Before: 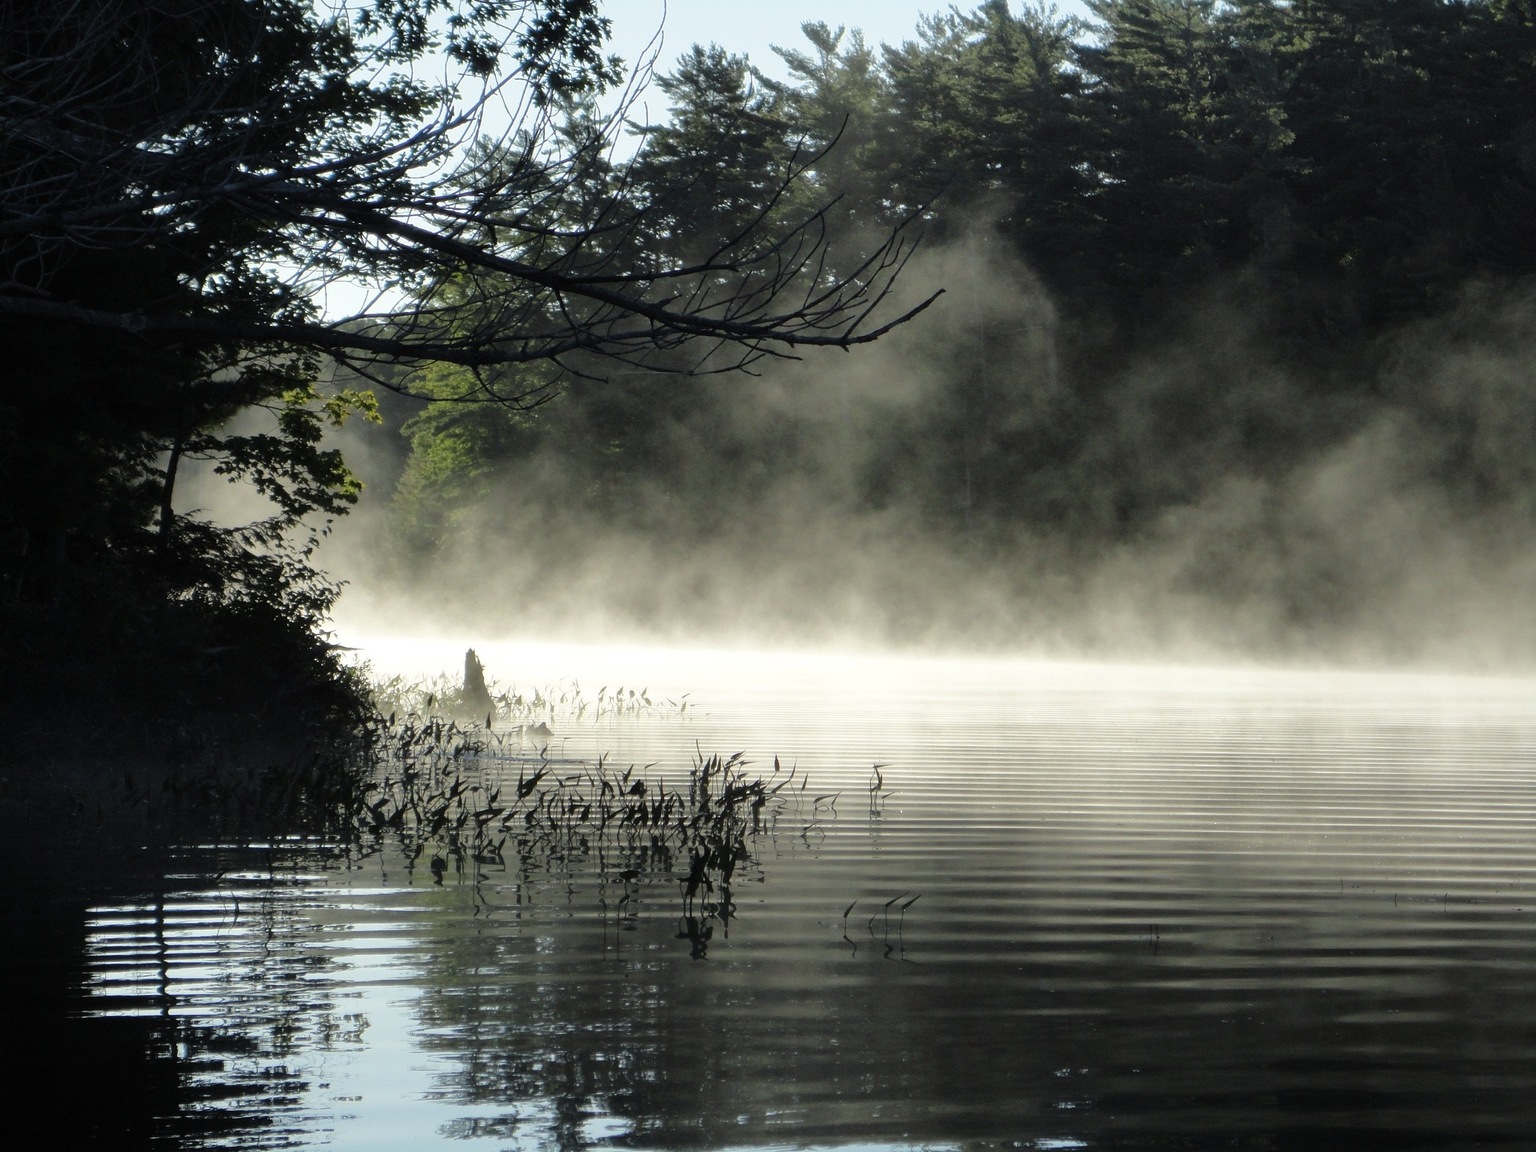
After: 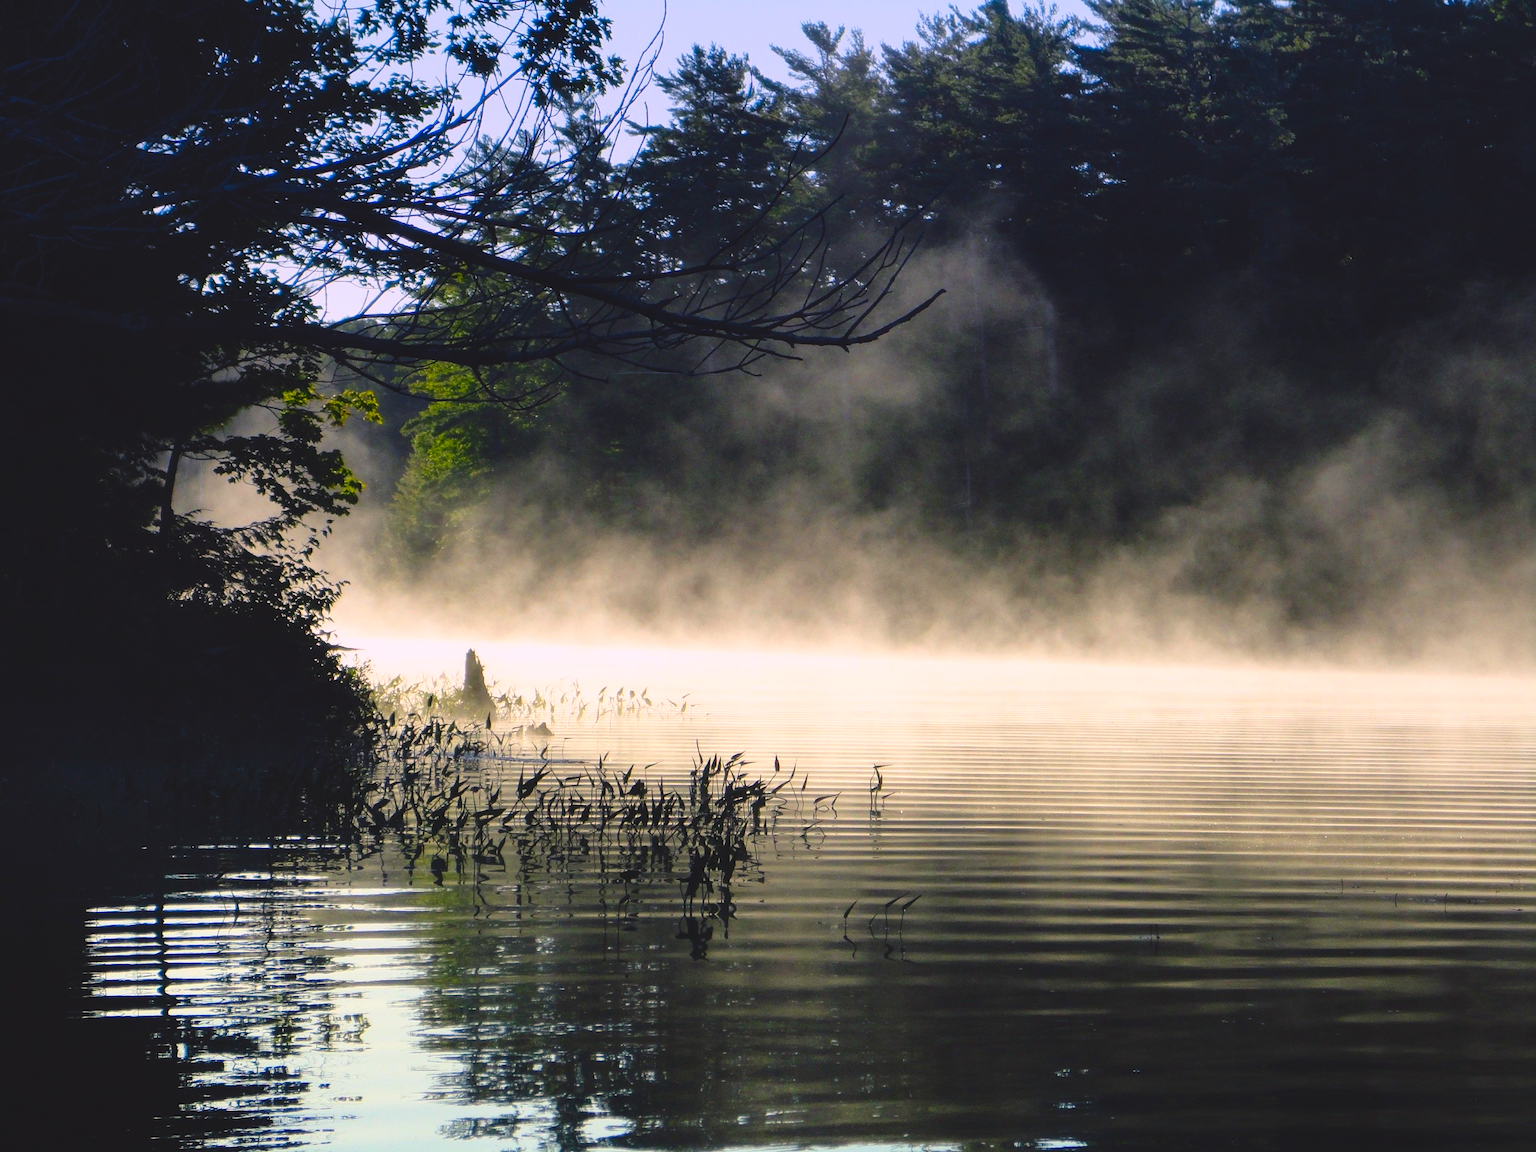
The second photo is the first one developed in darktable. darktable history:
color balance rgb: shadows lift › chroma 2%, shadows lift › hue 247.2°, power › chroma 0.3%, power › hue 25.2°, highlights gain › chroma 3%, highlights gain › hue 60°, global offset › luminance 2%, perceptual saturation grading › global saturation 20%, perceptual saturation grading › highlights -20%, perceptual saturation grading › shadows 30%
local contrast: highlights 100%, shadows 100%, detail 120%, midtone range 0.2
graduated density: hue 238.83°, saturation 50%
contrast brightness saturation: contrast 0.26, brightness 0.02, saturation 0.87
